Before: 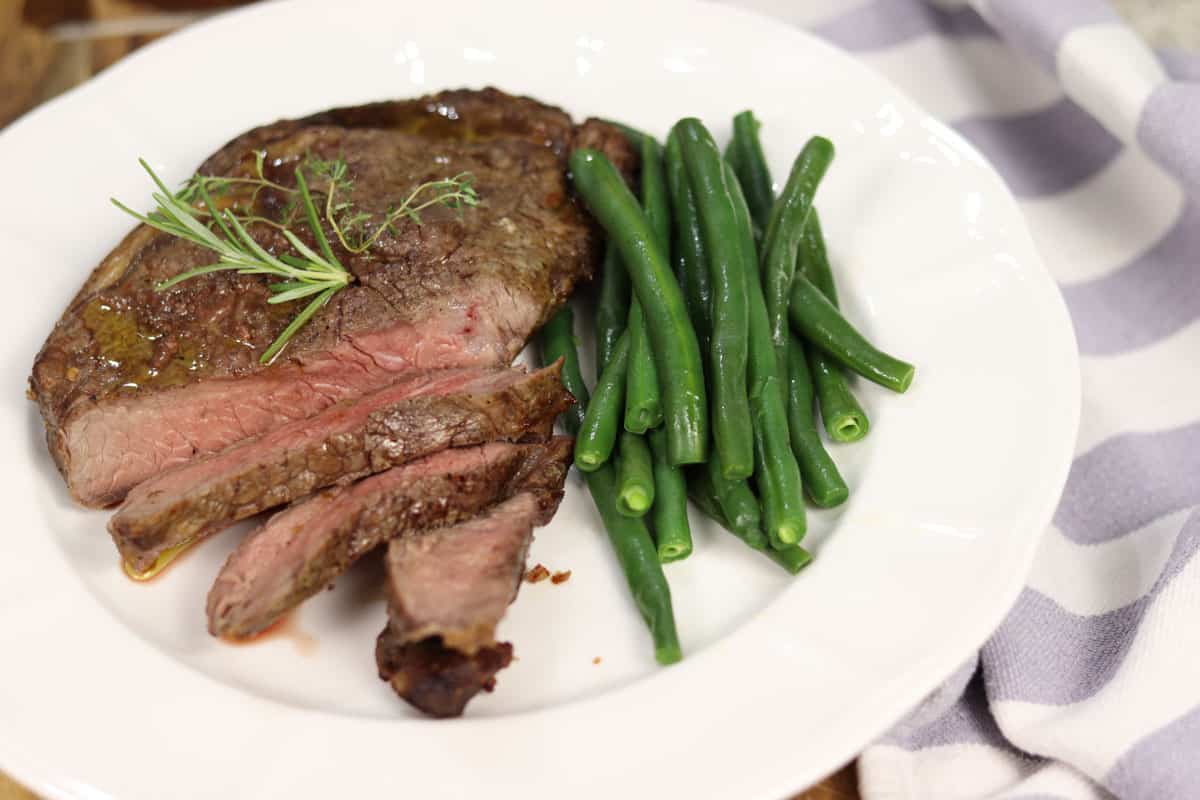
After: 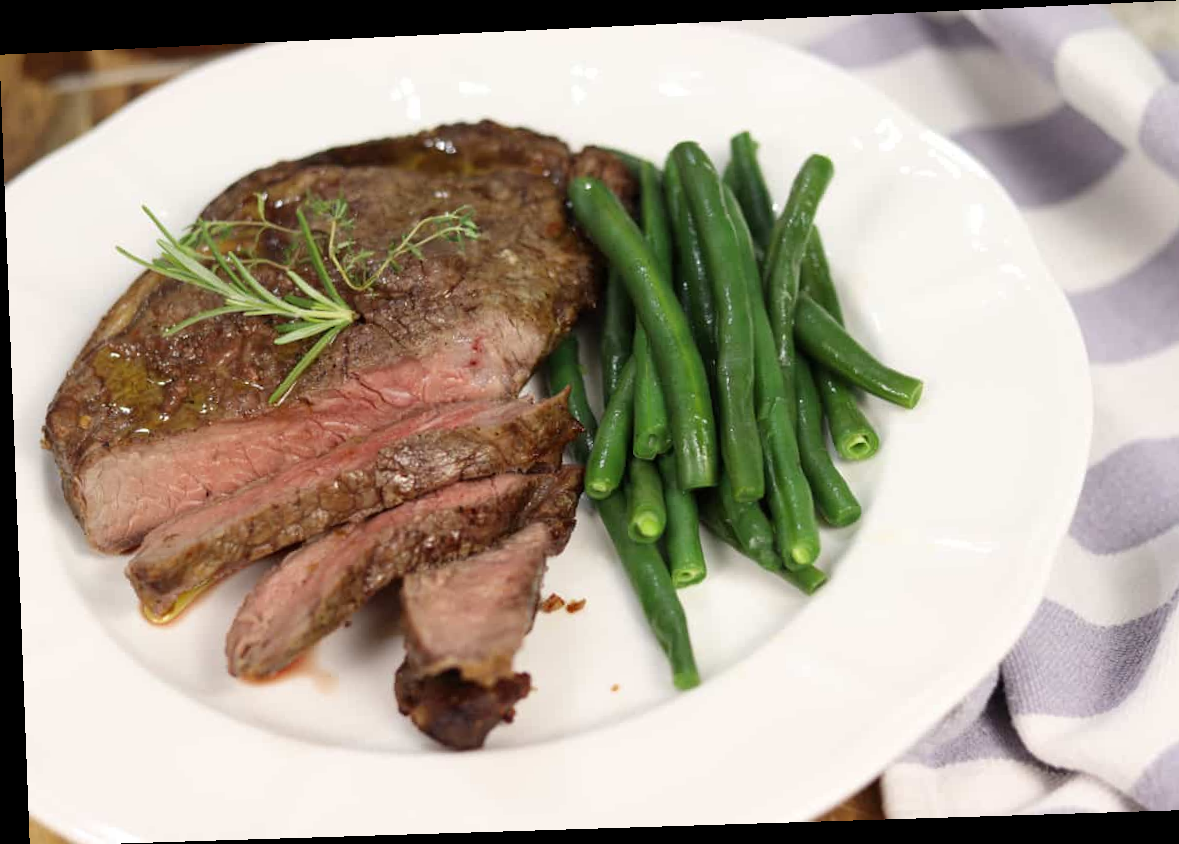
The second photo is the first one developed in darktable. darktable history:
crop: right 4.126%, bottom 0.031%
rotate and perspective: rotation -2.22°, lens shift (horizontal) -0.022, automatic cropping off
